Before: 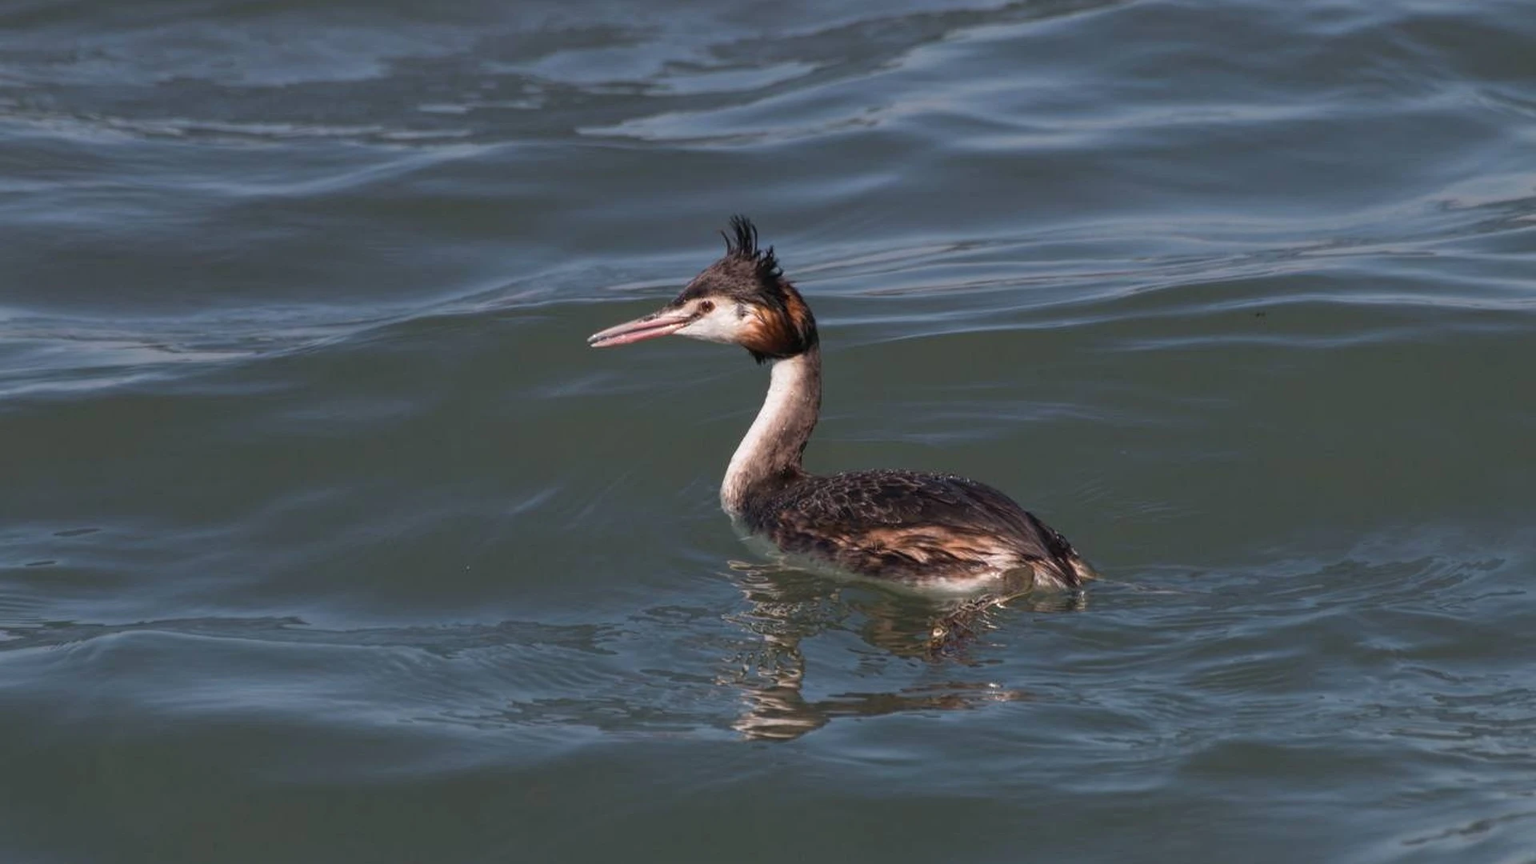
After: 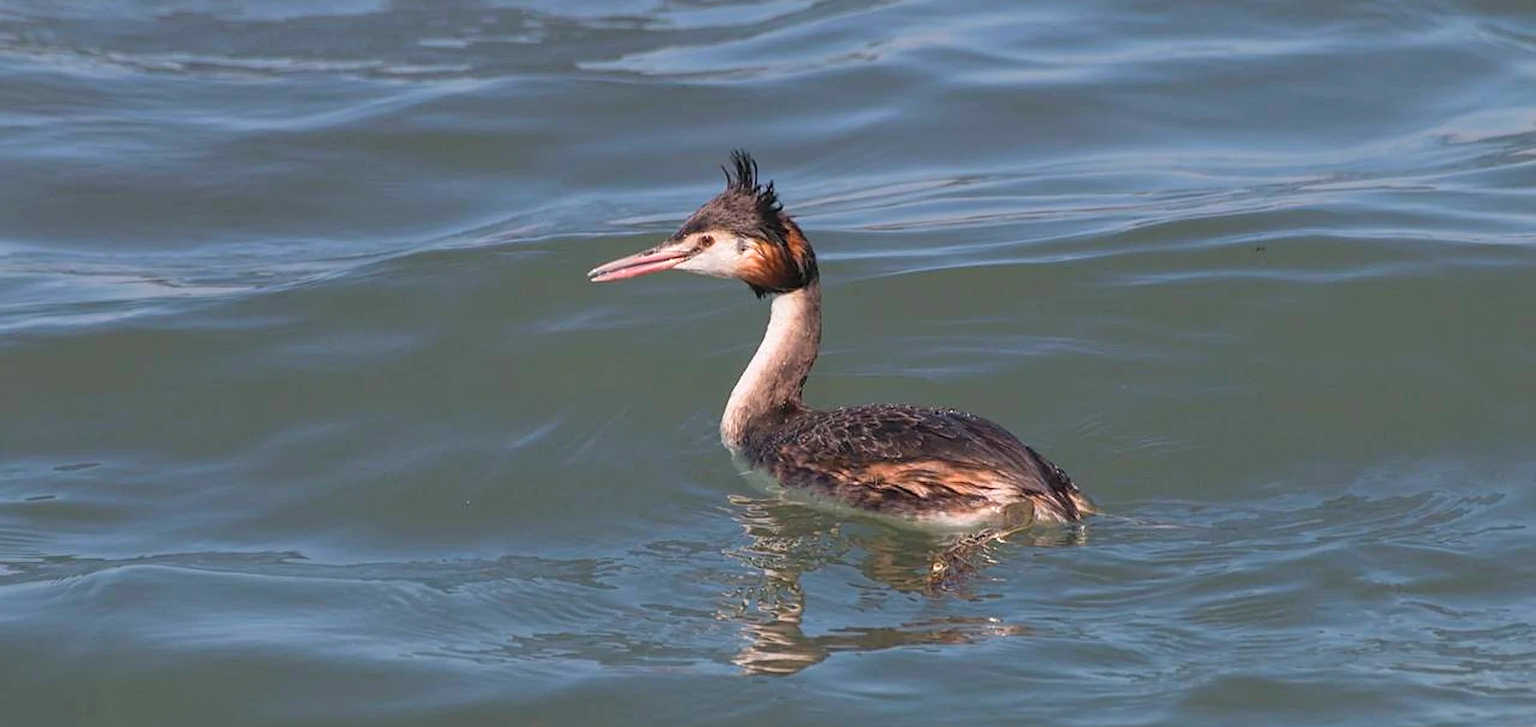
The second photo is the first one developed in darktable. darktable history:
sharpen: on, module defaults
crop: top 7.625%, bottom 8.027%
contrast brightness saturation: contrast 0.07, brightness 0.18, saturation 0.4
